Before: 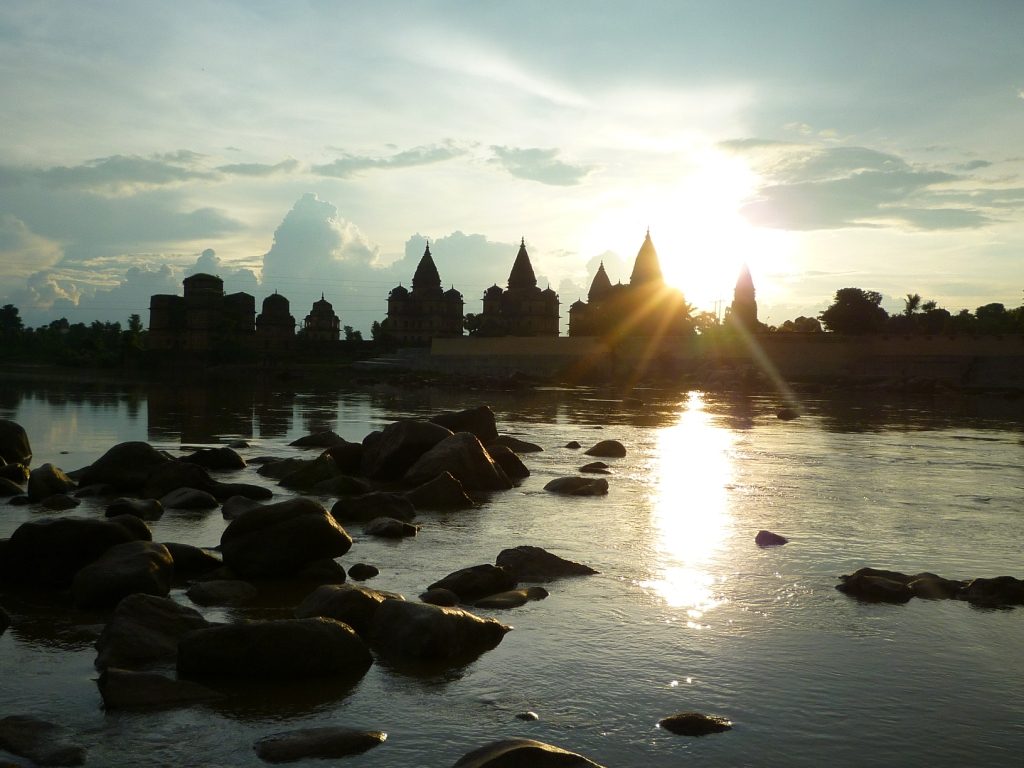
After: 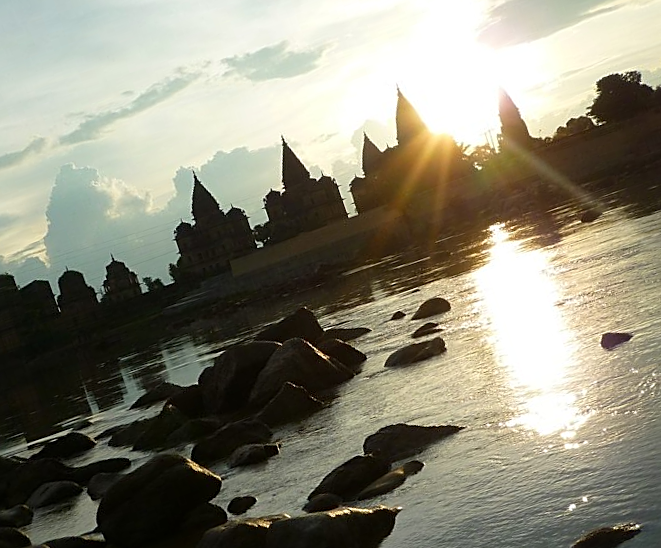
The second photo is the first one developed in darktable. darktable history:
crop and rotate: angle 19.27°, left 6.795%, right 3.869%, bottom 1.146%
sharpen: on, module defaults
